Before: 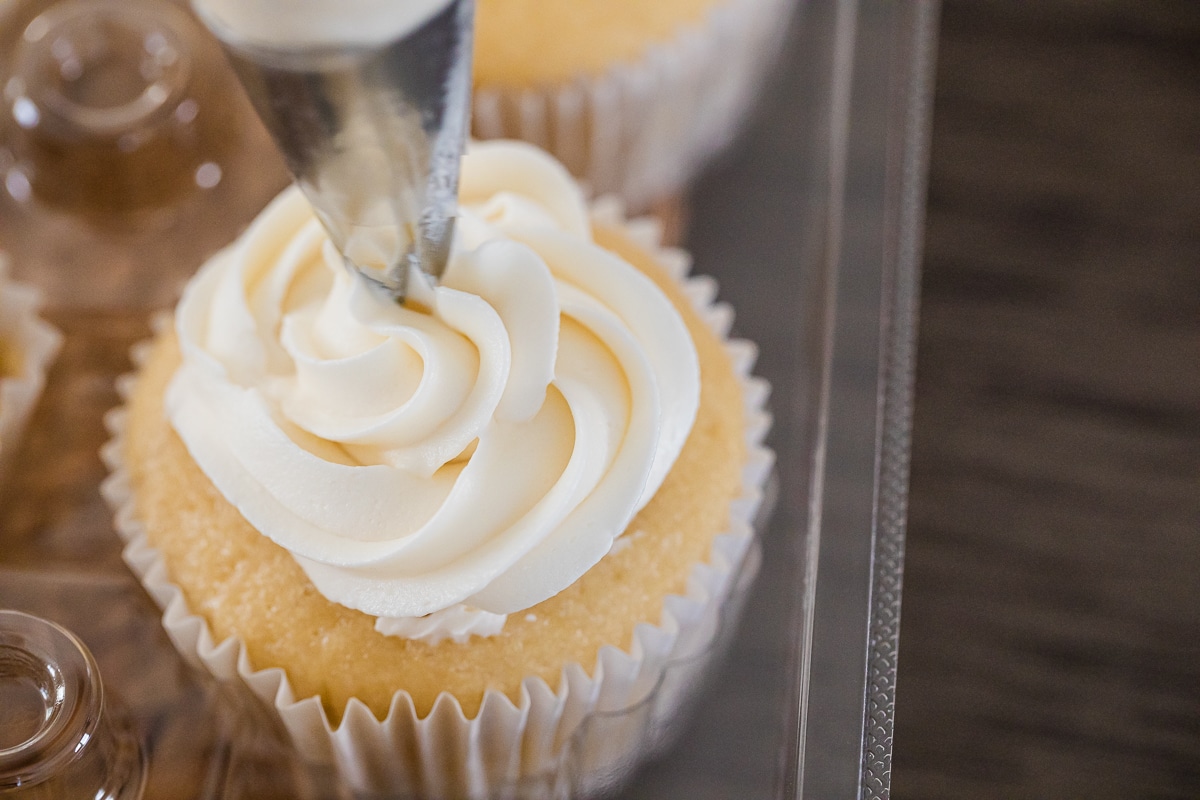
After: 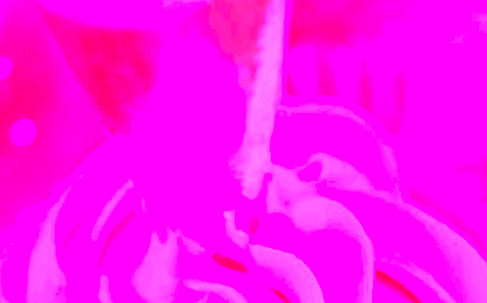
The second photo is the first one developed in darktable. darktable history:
crop: left 15.452%, top 5.459%, right 43.956%, bottom 56.62%
color zones: curves: ch1 [(0.239, 0.552) (0.75, 0.5)]; ch2 [(0.25, 0.462) (0.749, 0.457)], mix 25.94%
white balance: red 4.26, blue 1.802
